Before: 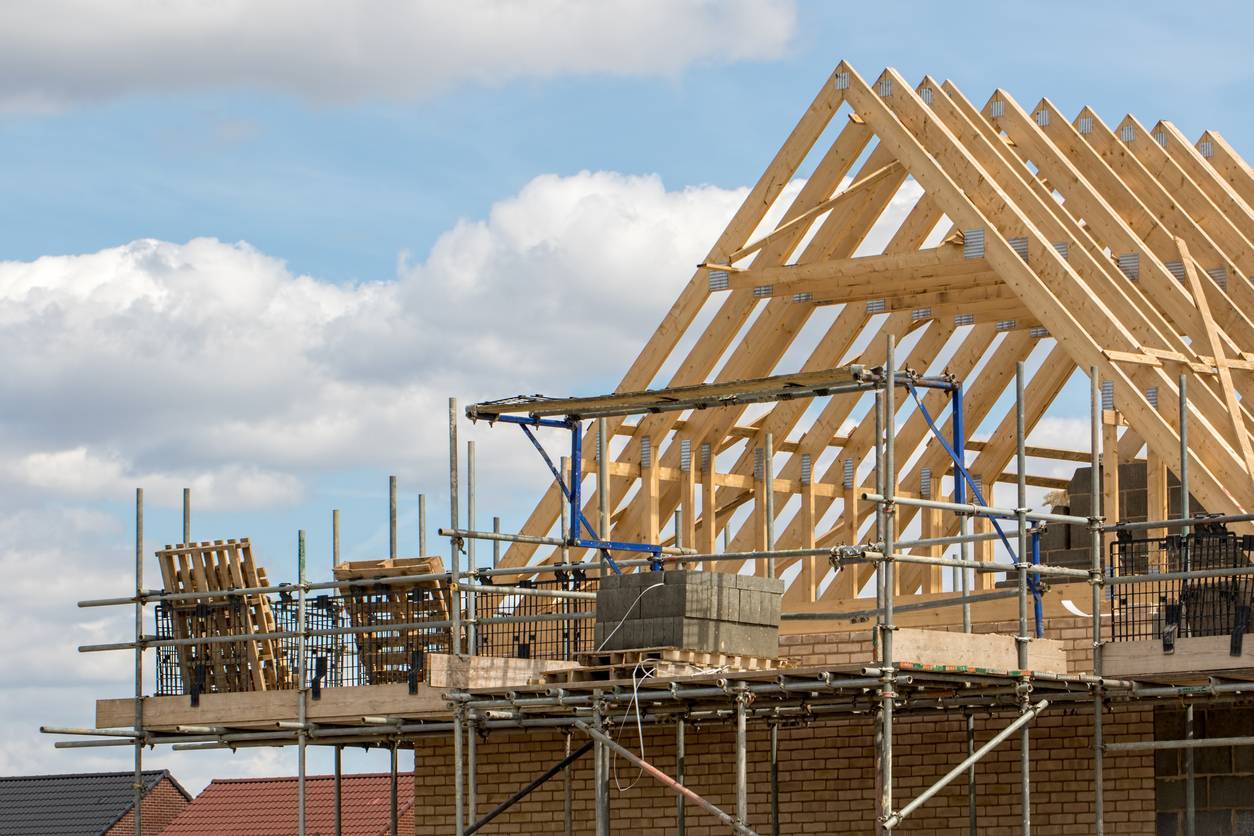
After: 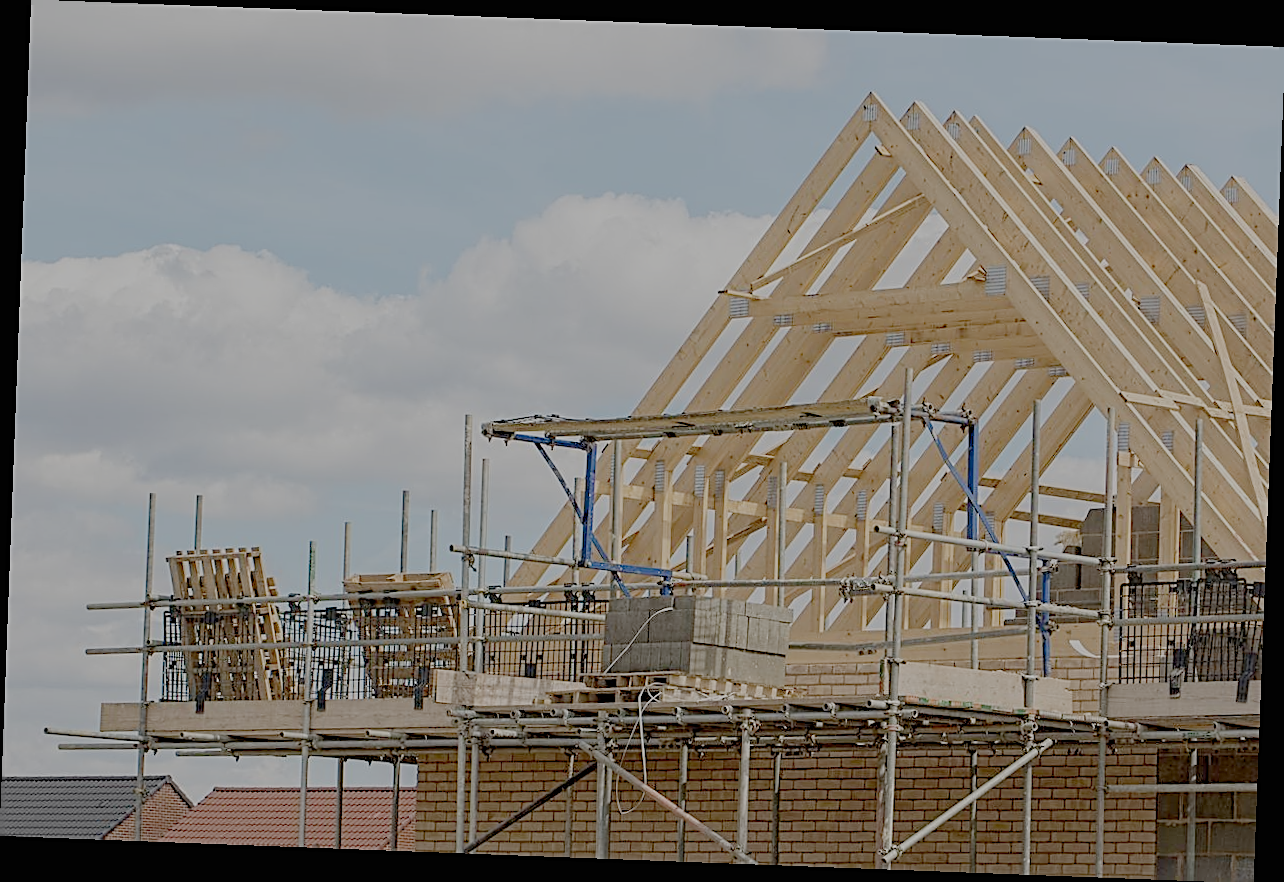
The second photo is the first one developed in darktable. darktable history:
sharpen: amount 1
tone curve: curves: ch0 [(0, 0) (0.915, 0.89) (1, 1)]
filmic rgb: white relative exposure 8 EV, threshold 3 EV, structure ↔ texture 100%, target black luminance 0%, hardness 2.44, latitude 76.53%, contrast 0.562, shadows ↔ highlights balance 0%, preserve chrominance no, color science v4 (2020), iterations of high-quality reconstruction 10, type of noise poissonian, enable highlight reconstruction true
rotate and perspective: rotation 2.17°, automatic cropping off
exposure: black level correction -0.002, exposure 0.708 EV, compensate exposure bias true, compensate highlight preservation false
